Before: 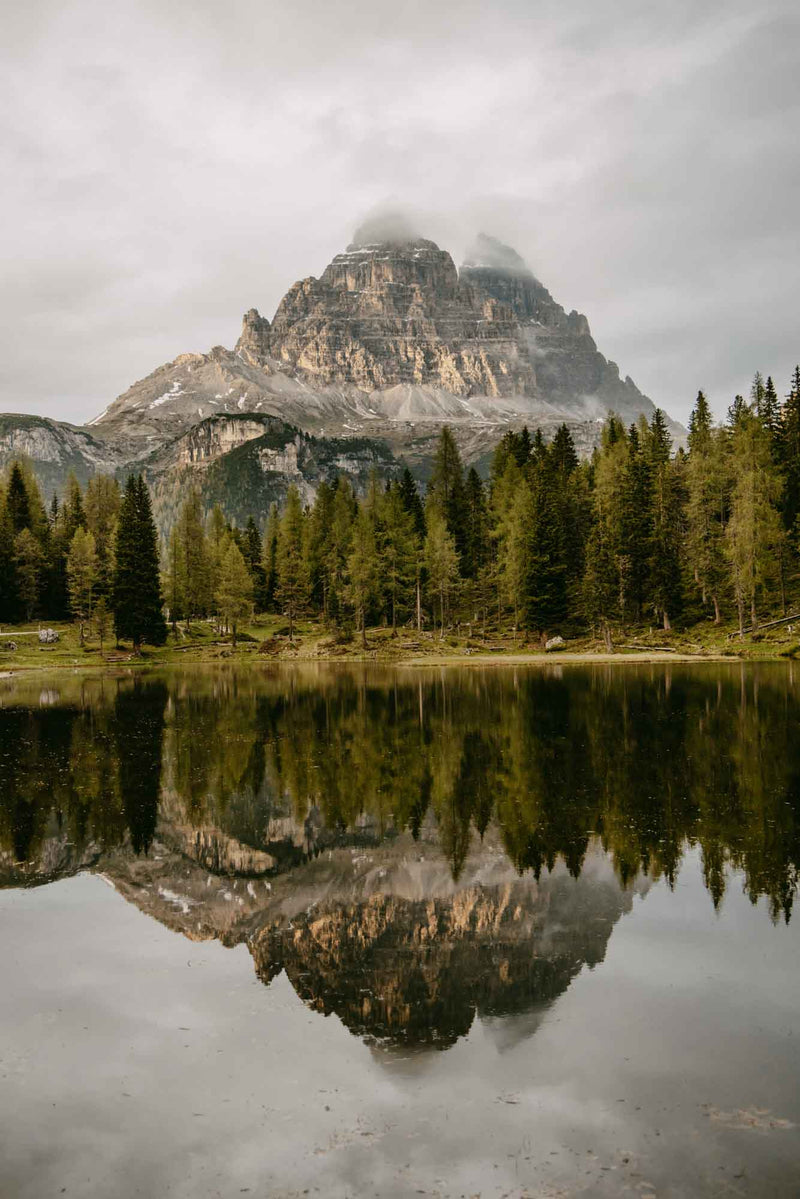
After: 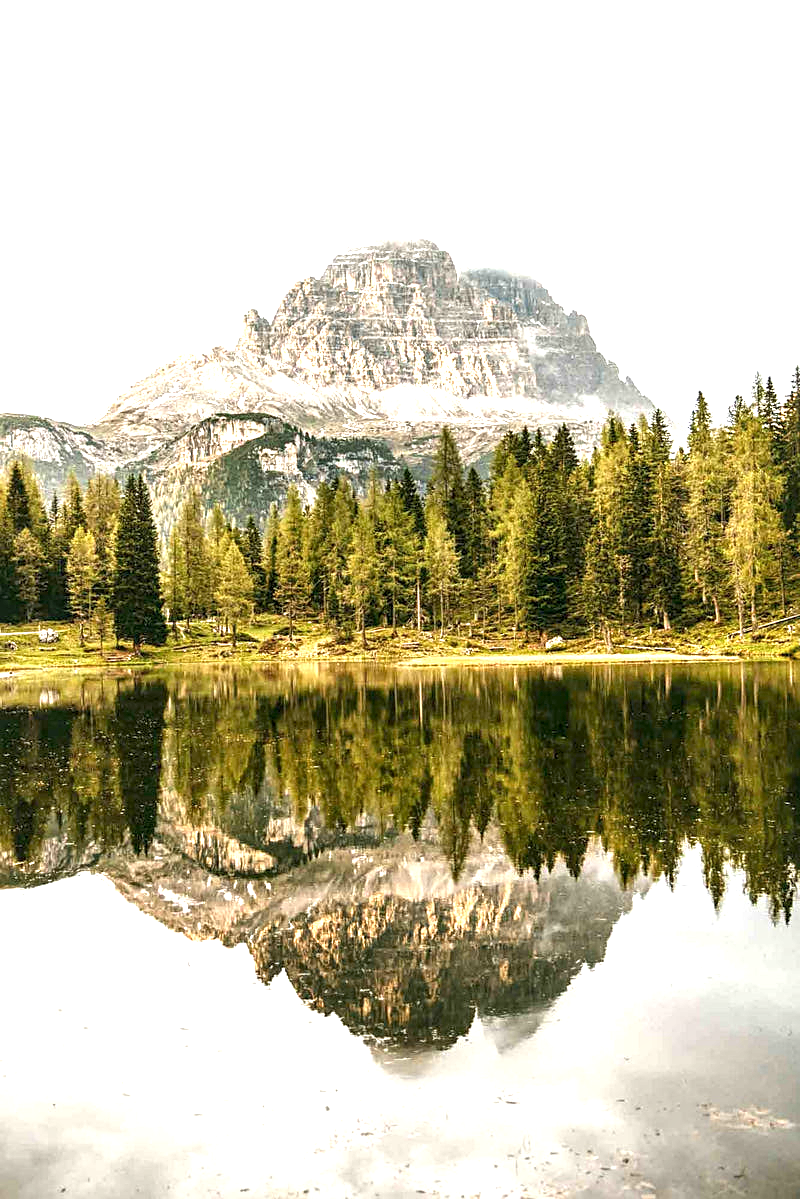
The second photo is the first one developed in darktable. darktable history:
exposure: black level correction 0.001, exposure 1.822 EV, compensate exposure bias true, compensate highlight preservation false
local contrast: on, module defaults
sharpen: on, module defaults
